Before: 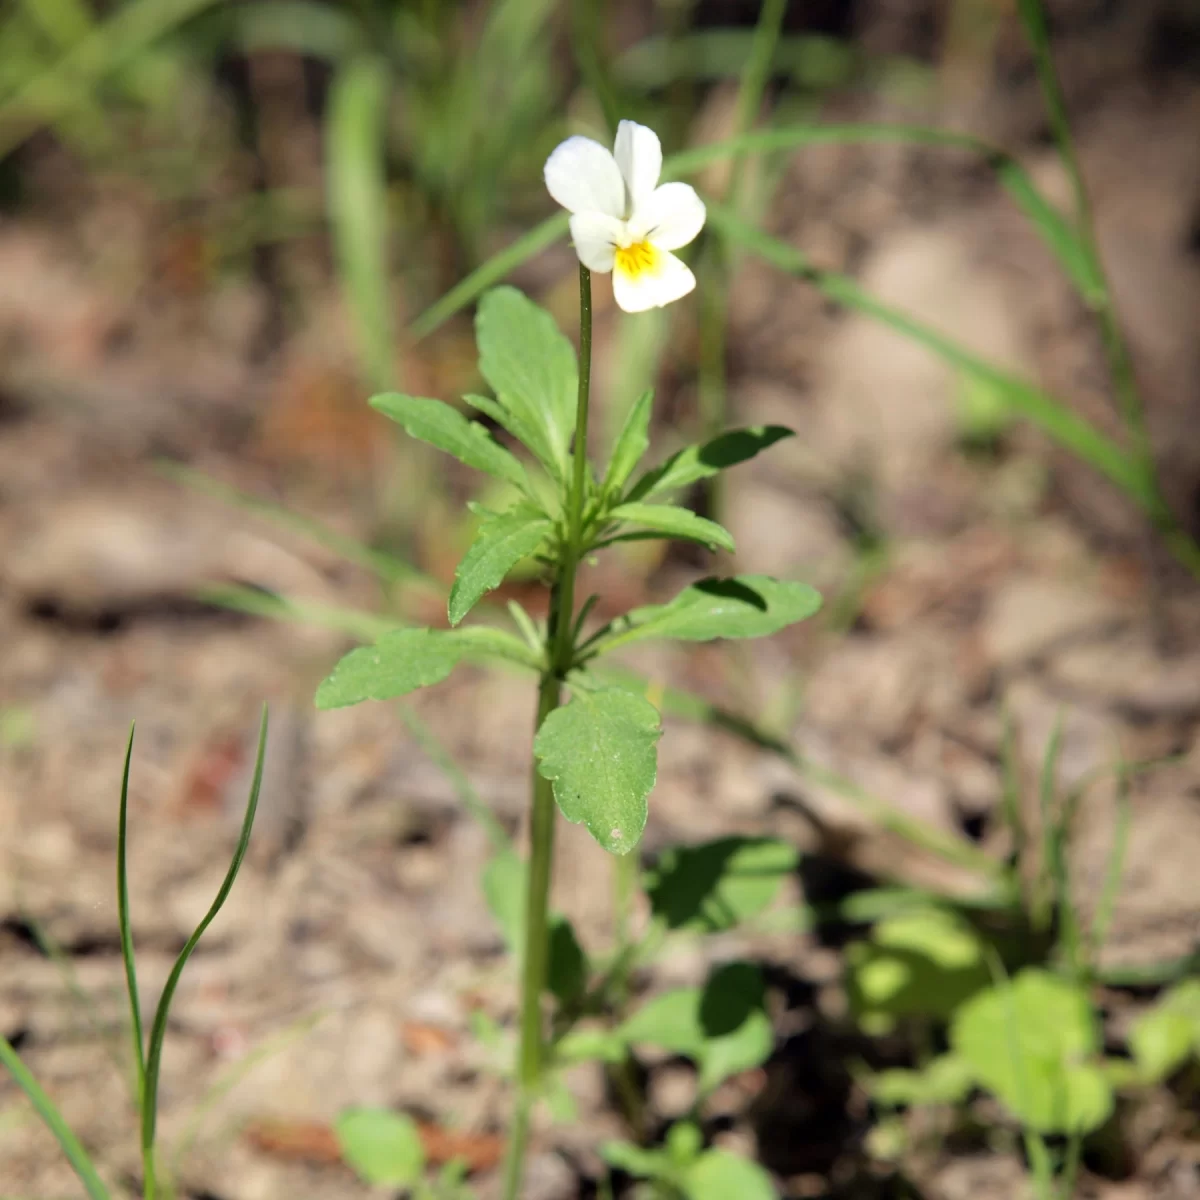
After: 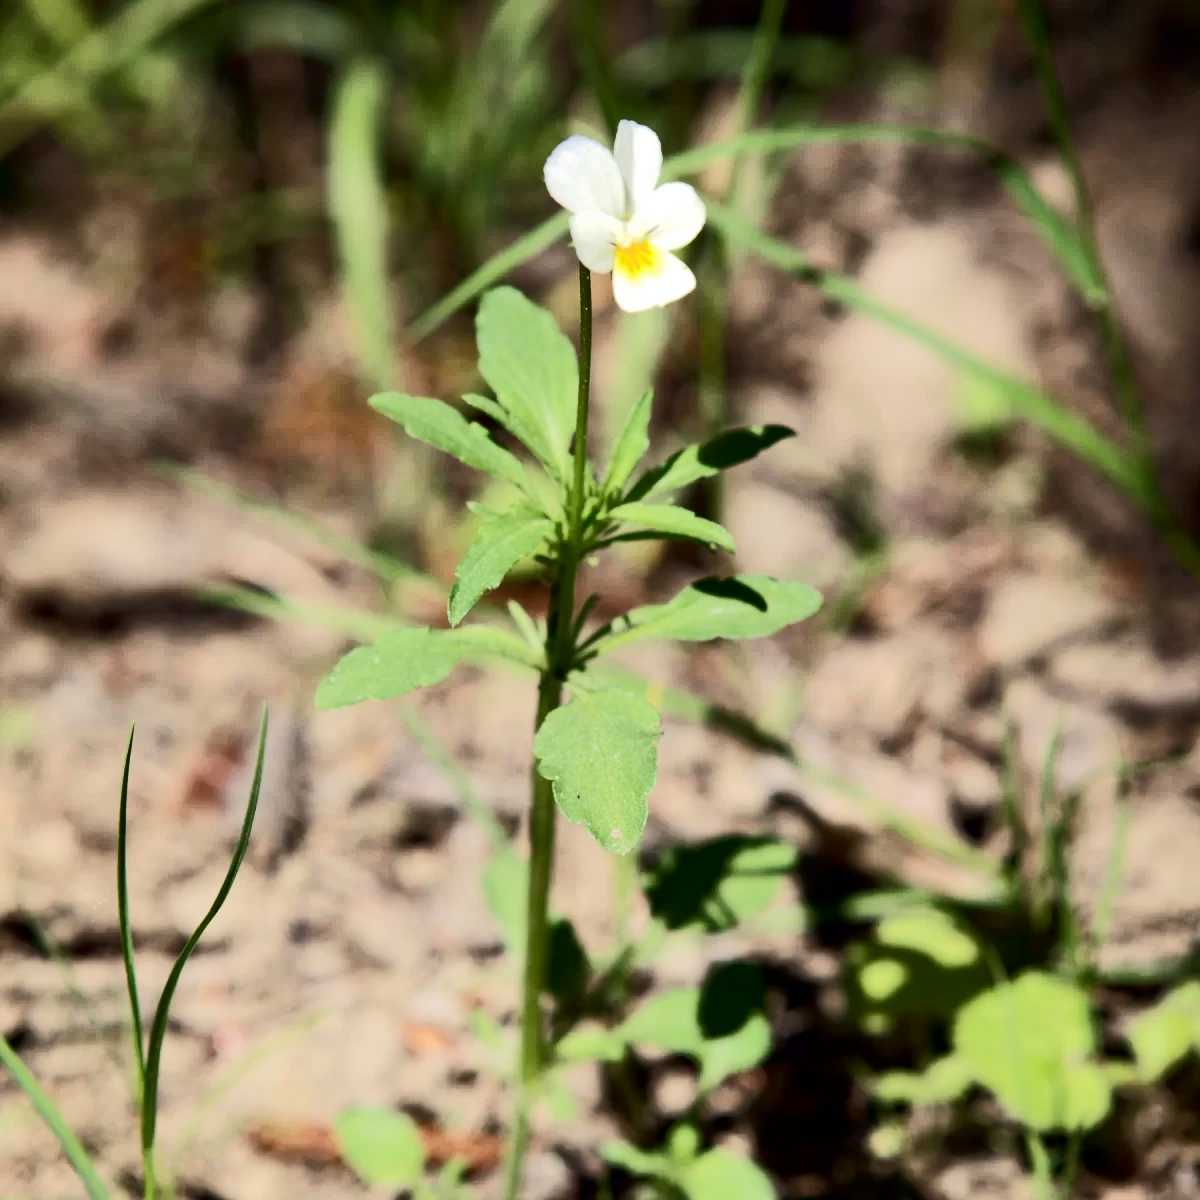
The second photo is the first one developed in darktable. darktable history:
tone curve: curves: ch0 [(0, 0) (0.003, 0.002) (0.011, 0.002) (0.025, 0.002) (0.044, 0.007) (0.069, 0.014) (0.1, 0.026) (0.136, 0.04) (0.177, 0.061) (0.224, 0.1) (0.277, 0.151) (0.335, 0.198) (0.399, 0.272) (0.468, 0.387) (0.543, 0.553) (0.623, 0.716) (0.709, 0.8) (0.801, 0.855) (0.898, 0.897) (1, 1)], color space Lab, independent channels, preserve colors none
